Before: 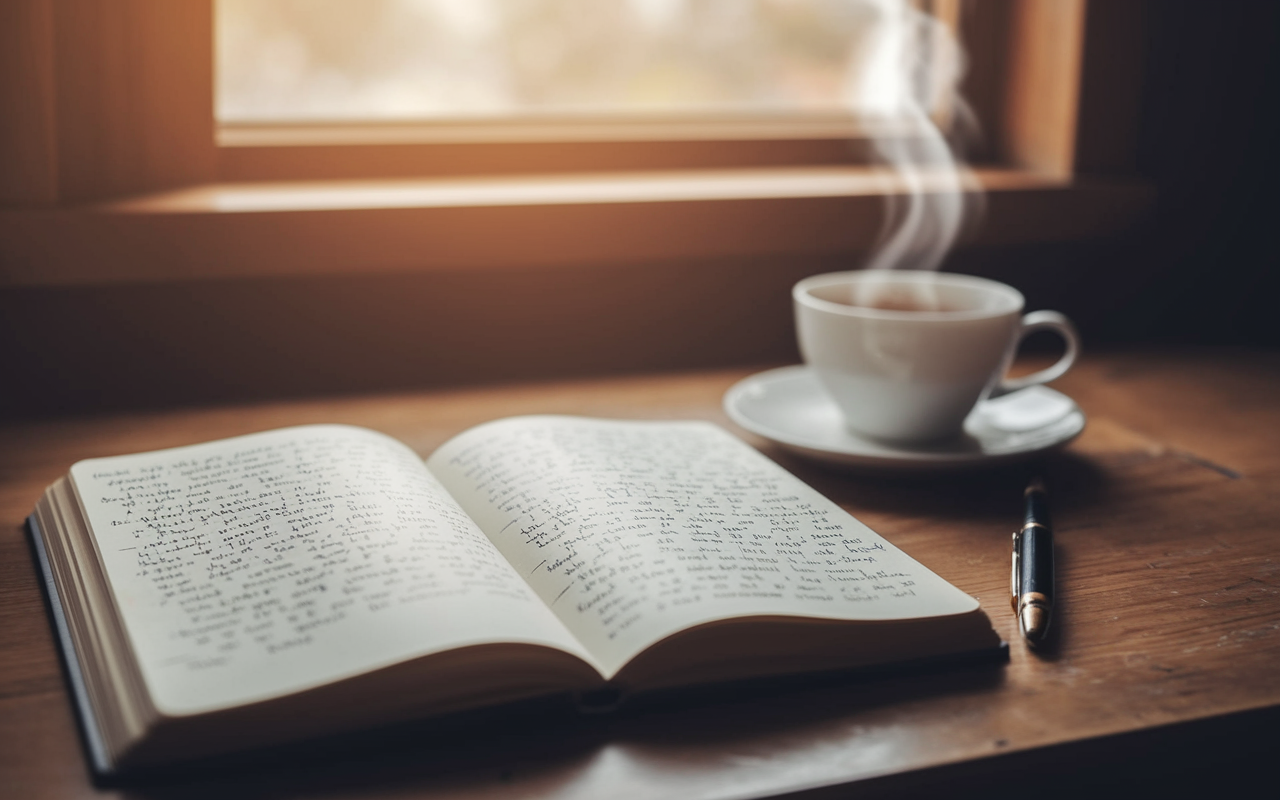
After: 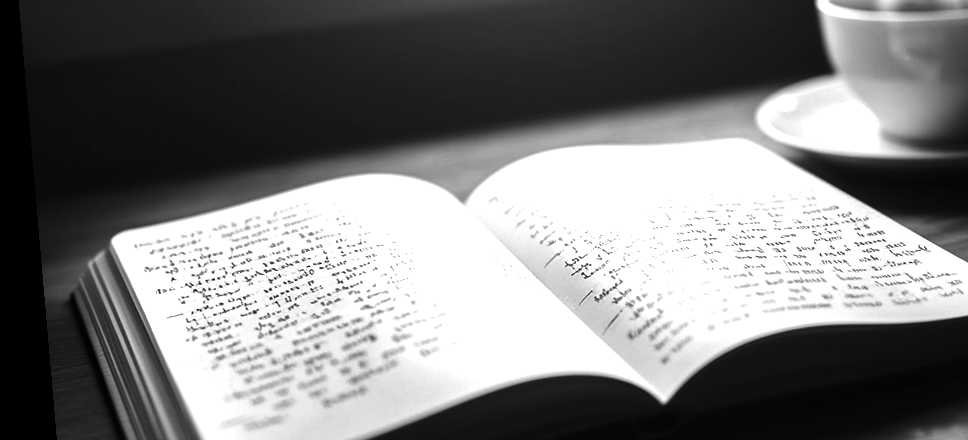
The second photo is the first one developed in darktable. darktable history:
rotate and perspective: rotation -4.98°, automatic cropping off
contrast brightness saturation: contrast -0.03, brightness -0.59, saturation -1
exposure: black level correction 0, exposure 1.015 EV, compensate exposure bias true, compensate highlight preservation false
crop: top 36.498%, right 27.964%, bottom 14.995%
local contrast: mode bilateral grid, contrast 20, coarseness 50, detail 120%, midtone range 0.2
